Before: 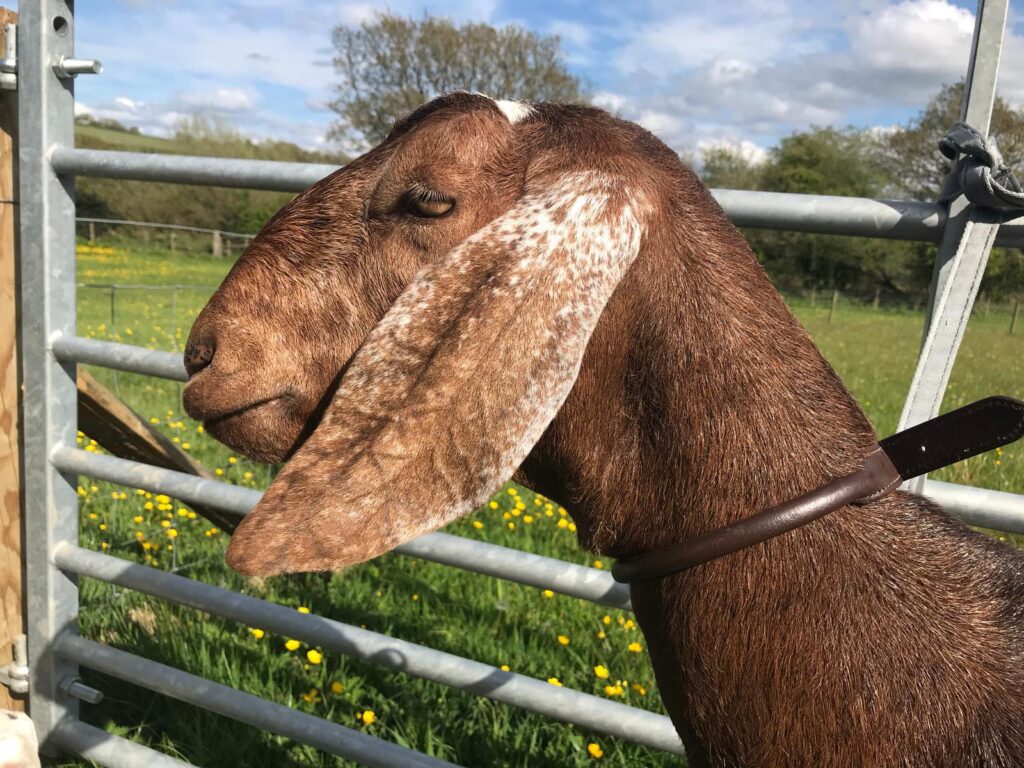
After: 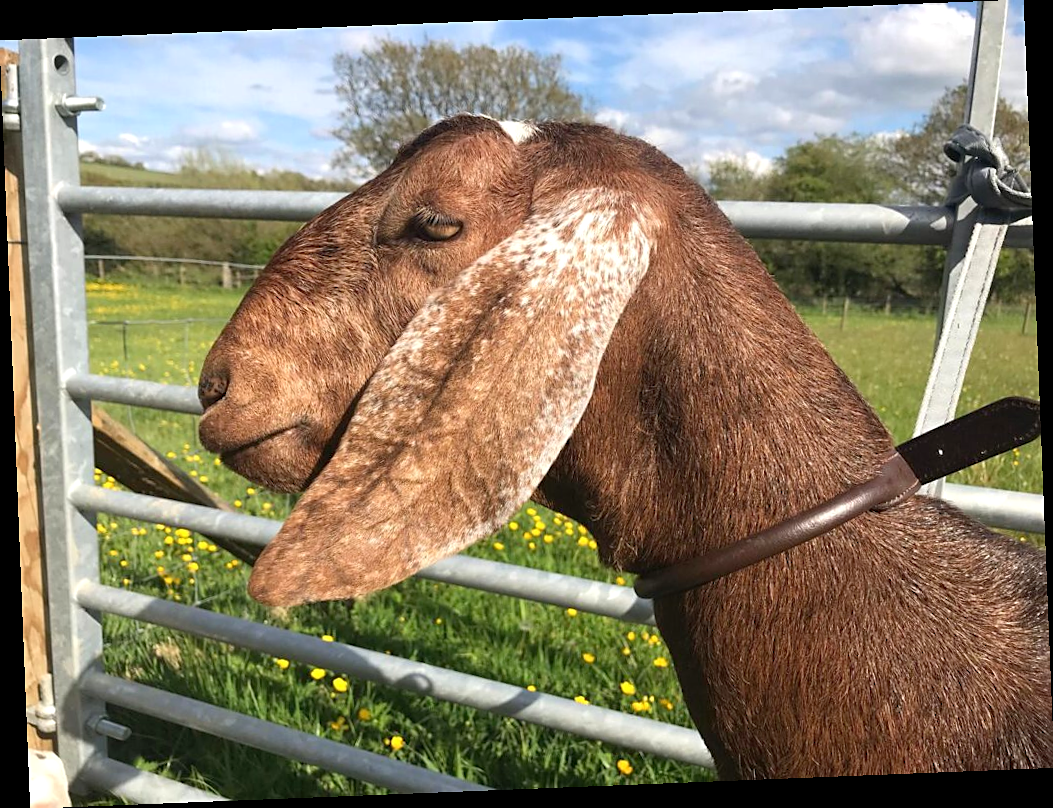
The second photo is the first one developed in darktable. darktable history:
levels: levels [0, 0.478, 1]
rotate and perspective: rotation -2.29°, automatic cropping off
sharpen: radius 1.864, amount 0.398, threshold 1.271
exposure: exposure 0.2 EV, compensate highlight preservation false
